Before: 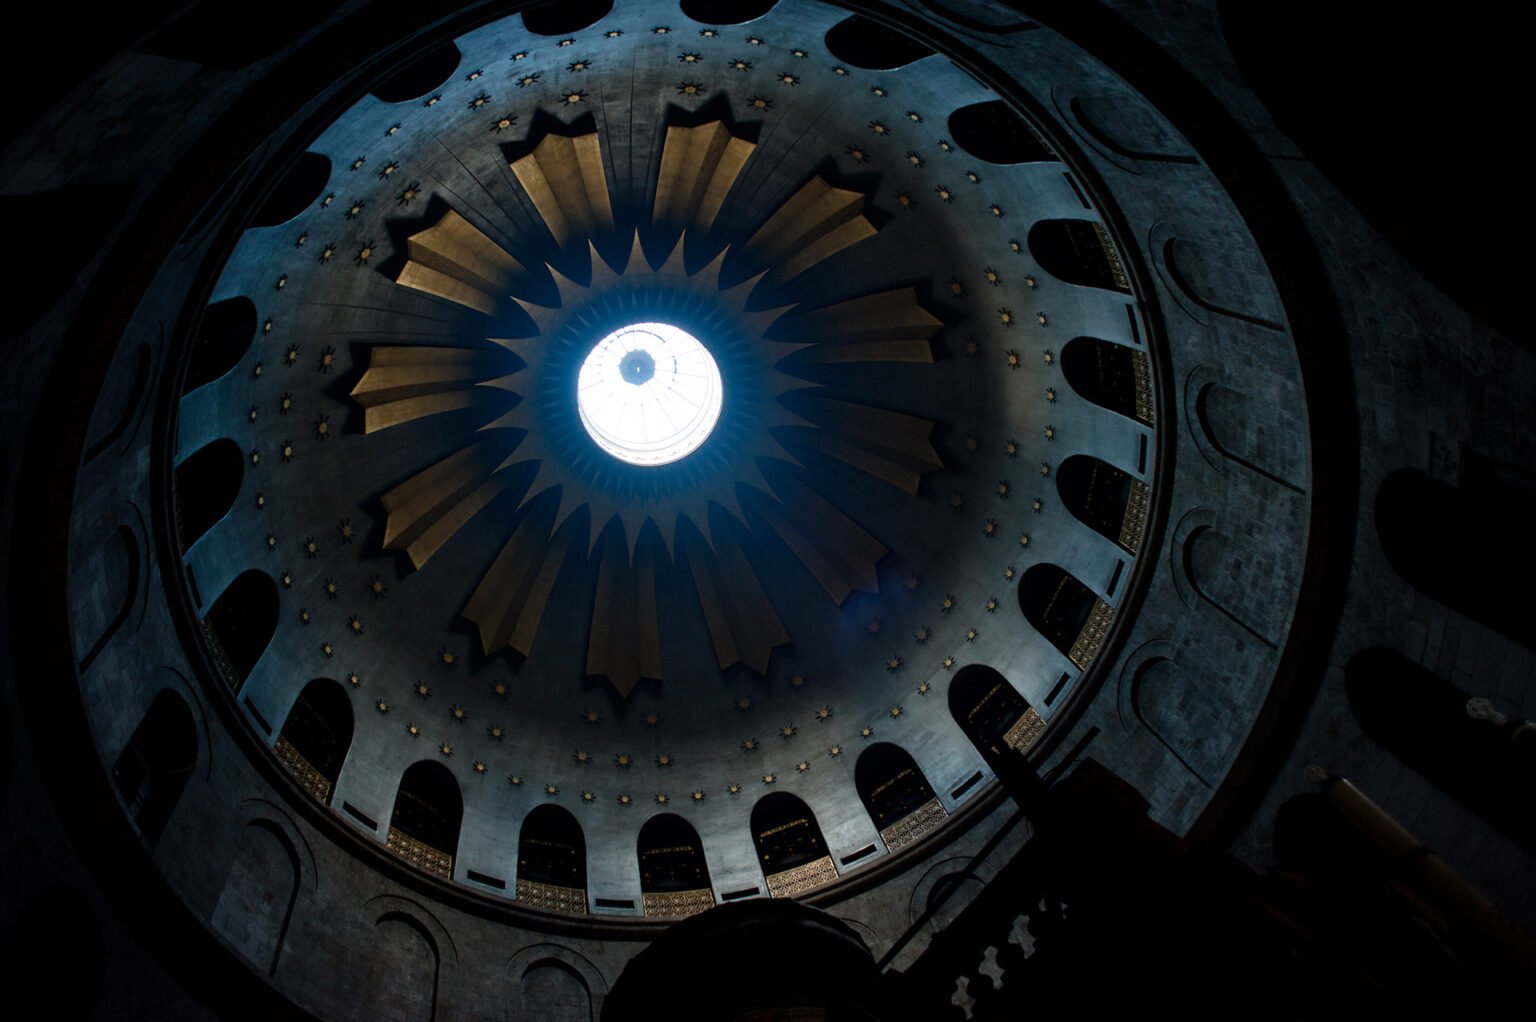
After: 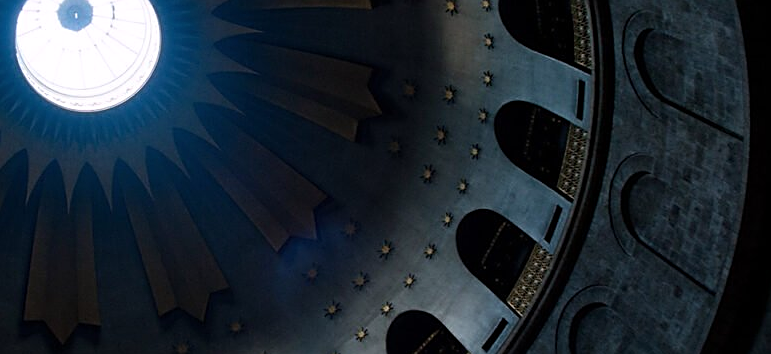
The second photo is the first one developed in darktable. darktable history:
color calibration: illuminant custom, x 0.348, y 0.366, temperature 4940.58 K
sharpen: on, module defaults
crop: left 36.607%, top 34.735%, right 13.146%, bottom 30.611%
